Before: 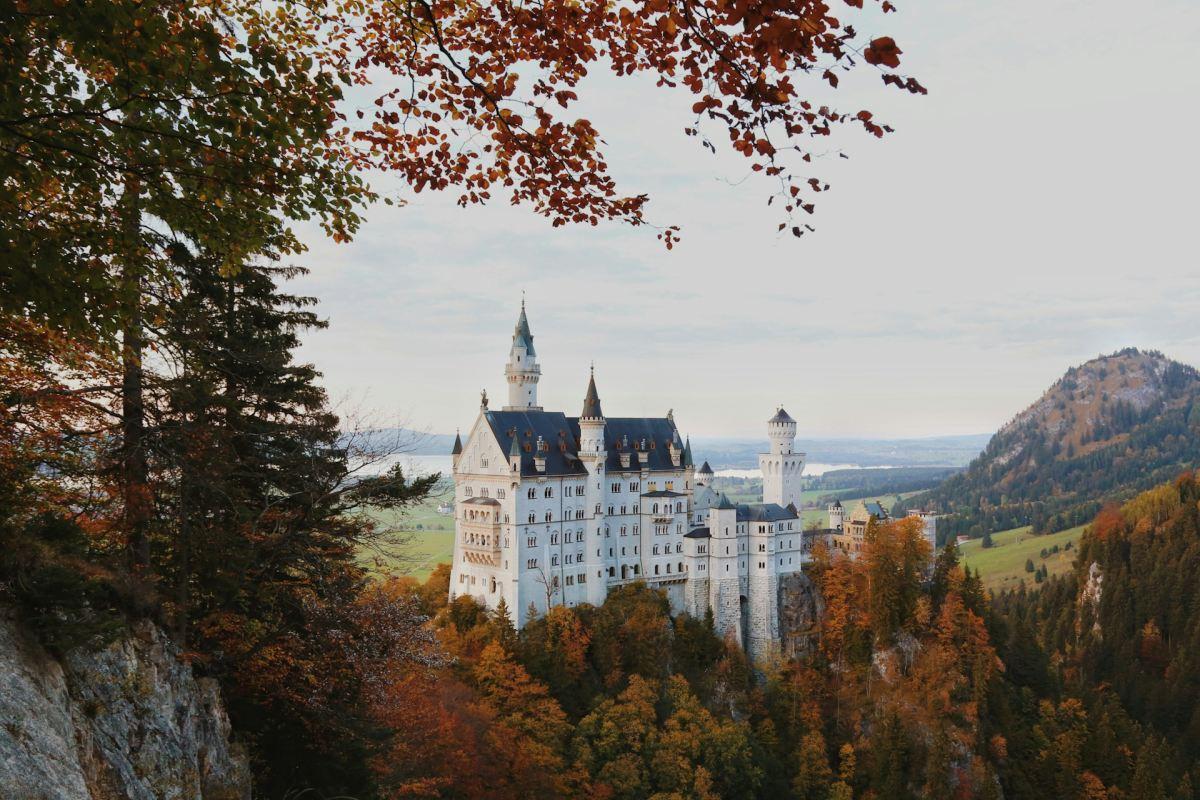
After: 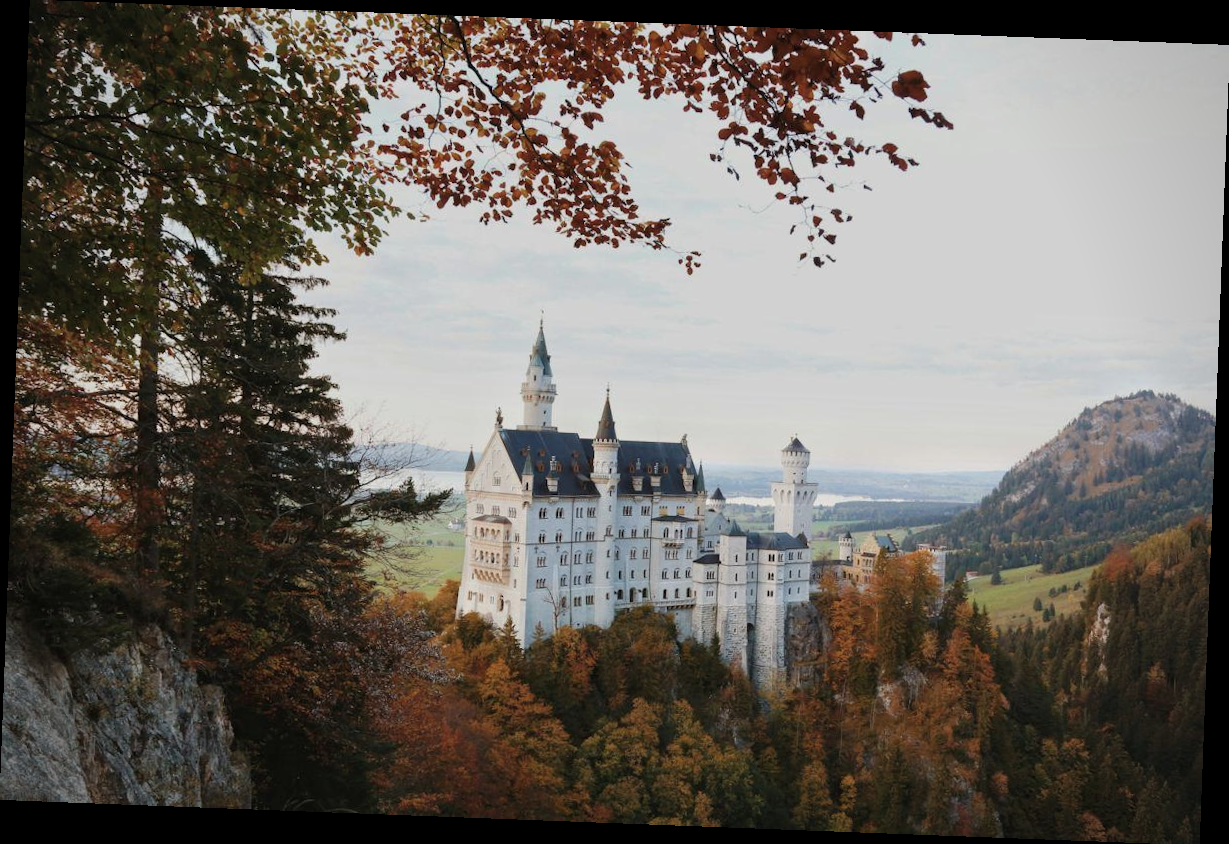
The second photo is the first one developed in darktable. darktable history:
color correction: saturation 0.85
vignetting: fall-off radius 60.92%
rotate and perspective: rotation 2.17°, automatic cropping off
